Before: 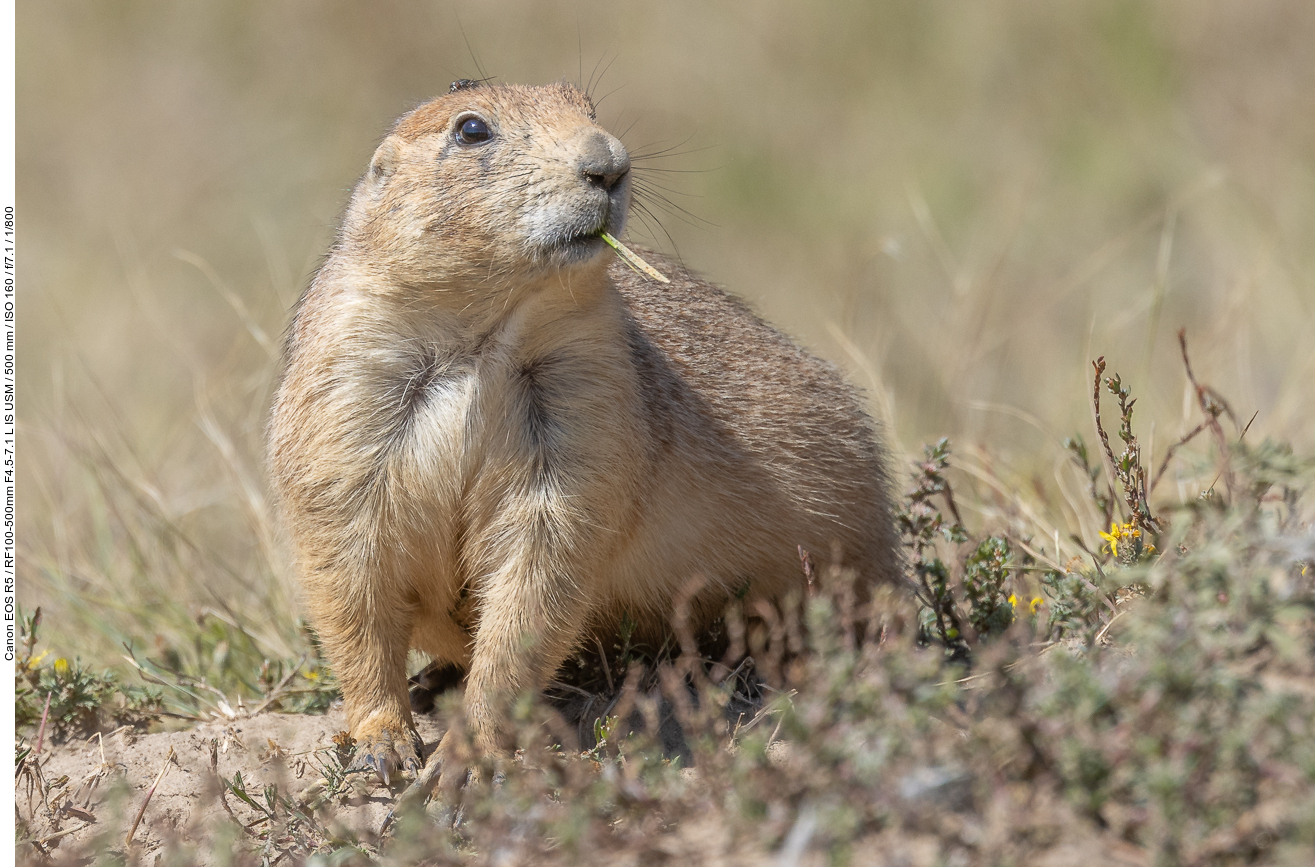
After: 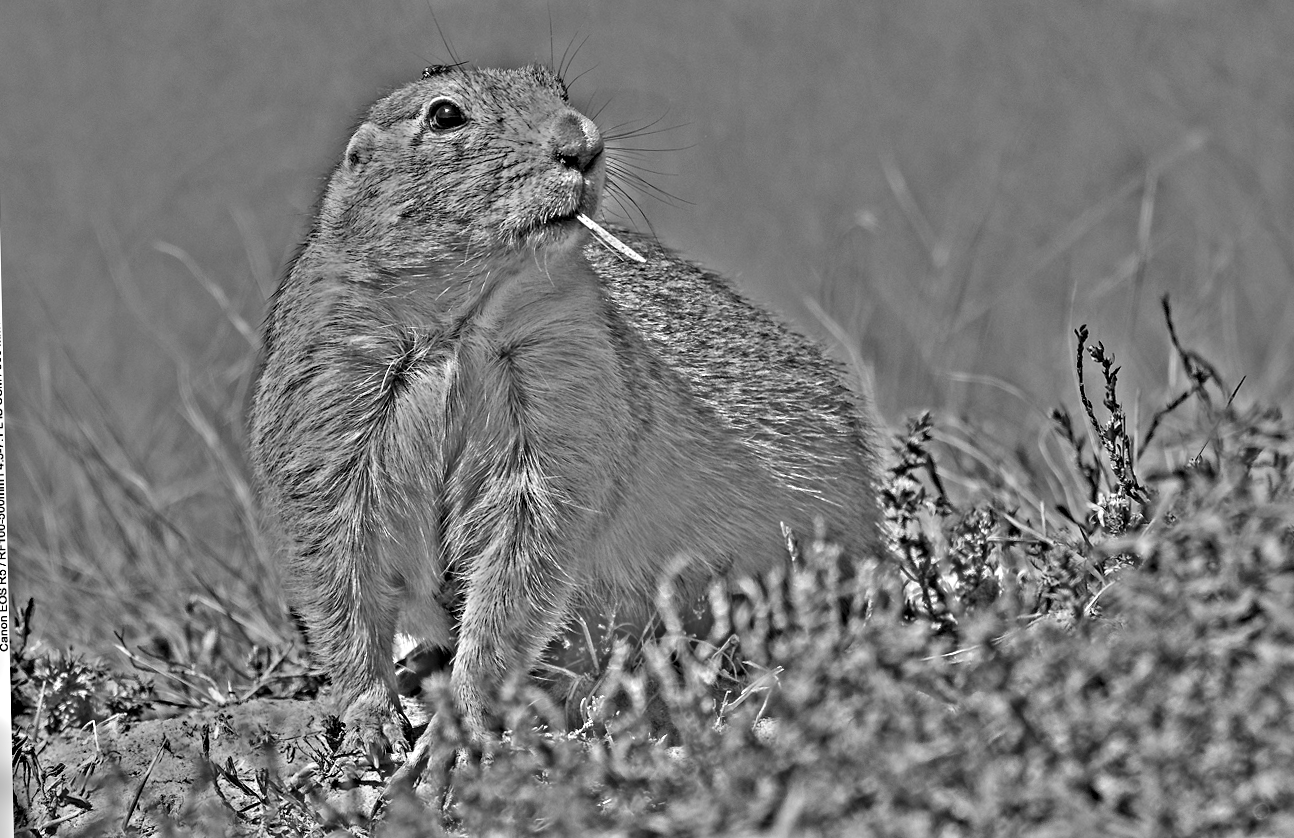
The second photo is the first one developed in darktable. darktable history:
rotate and perspective: rotation -1.32°, lens shift (horizontal) -0.031, crop left 0.015, crop right 0.985, crop top 0.047, crop bottom 0.982
highpass: on, module defaults
